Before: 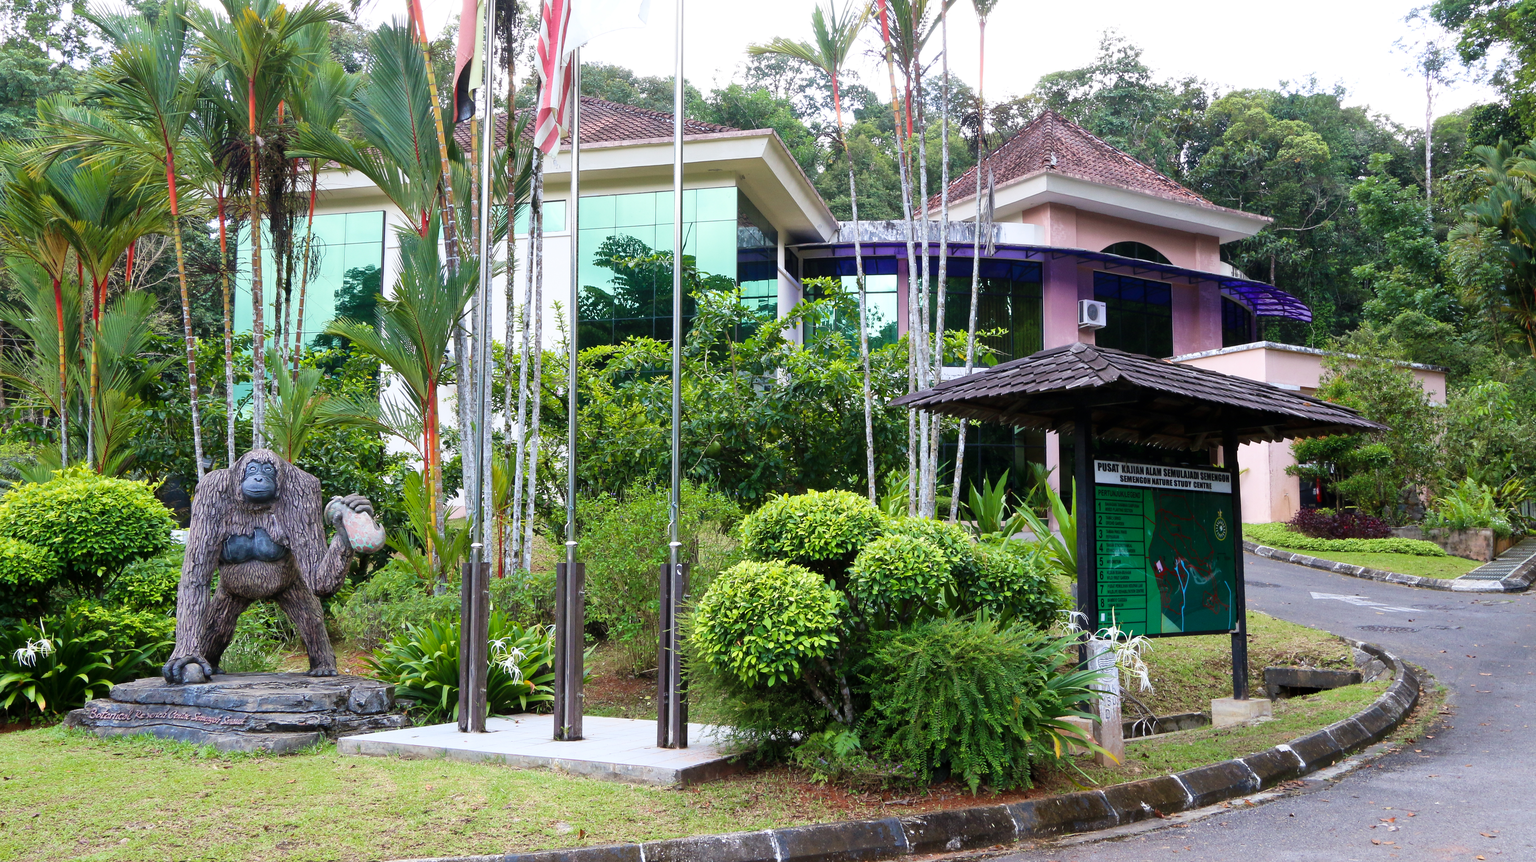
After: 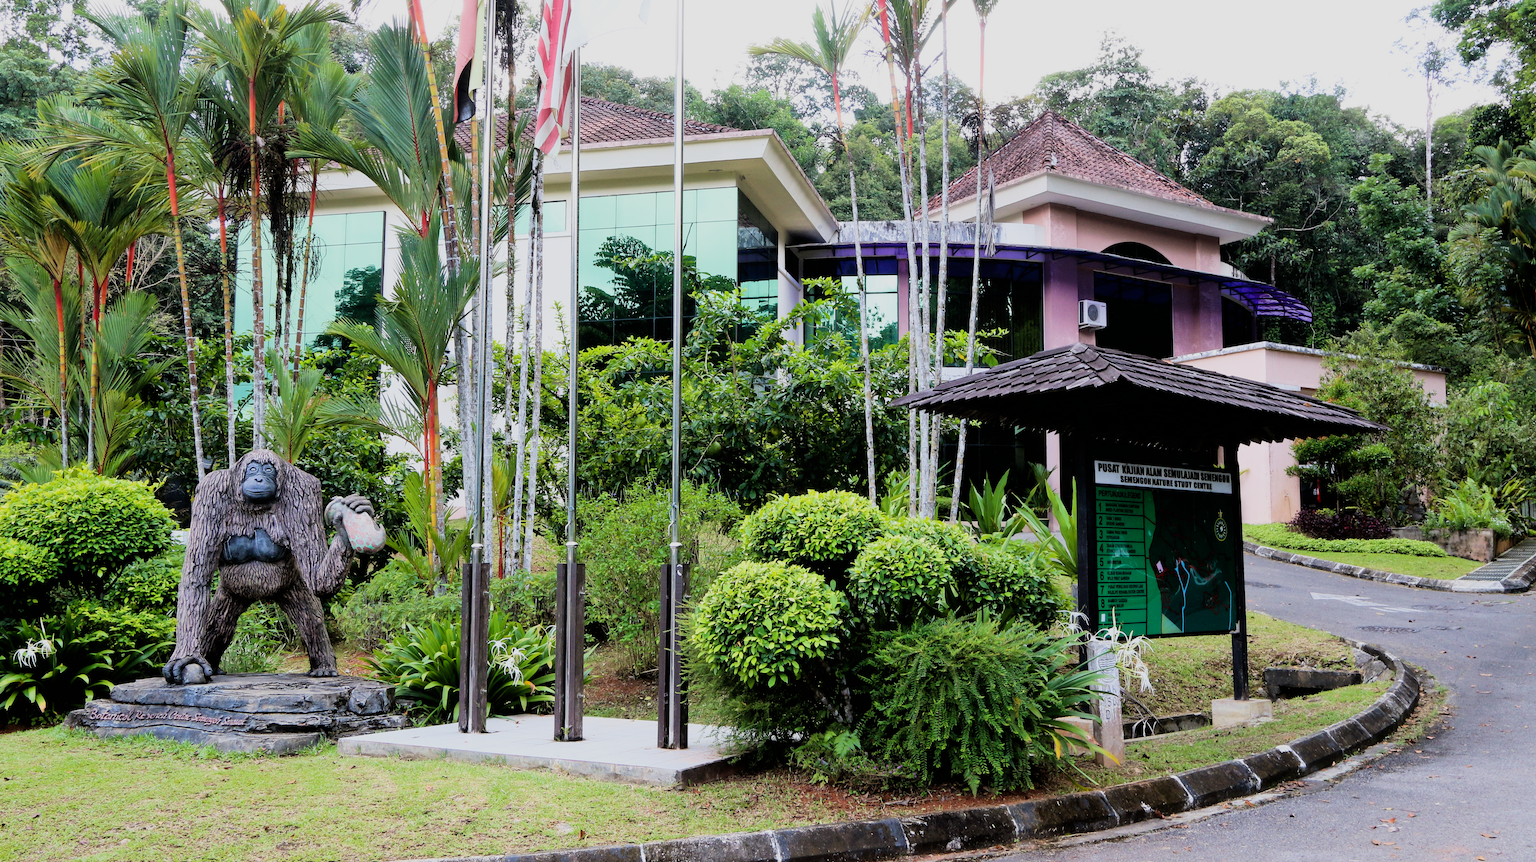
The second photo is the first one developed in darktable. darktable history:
filmic rgb: black relative exposure -7.5 EV, white relative exposure 5 EV, hardness 3.33, contrast 1.297
